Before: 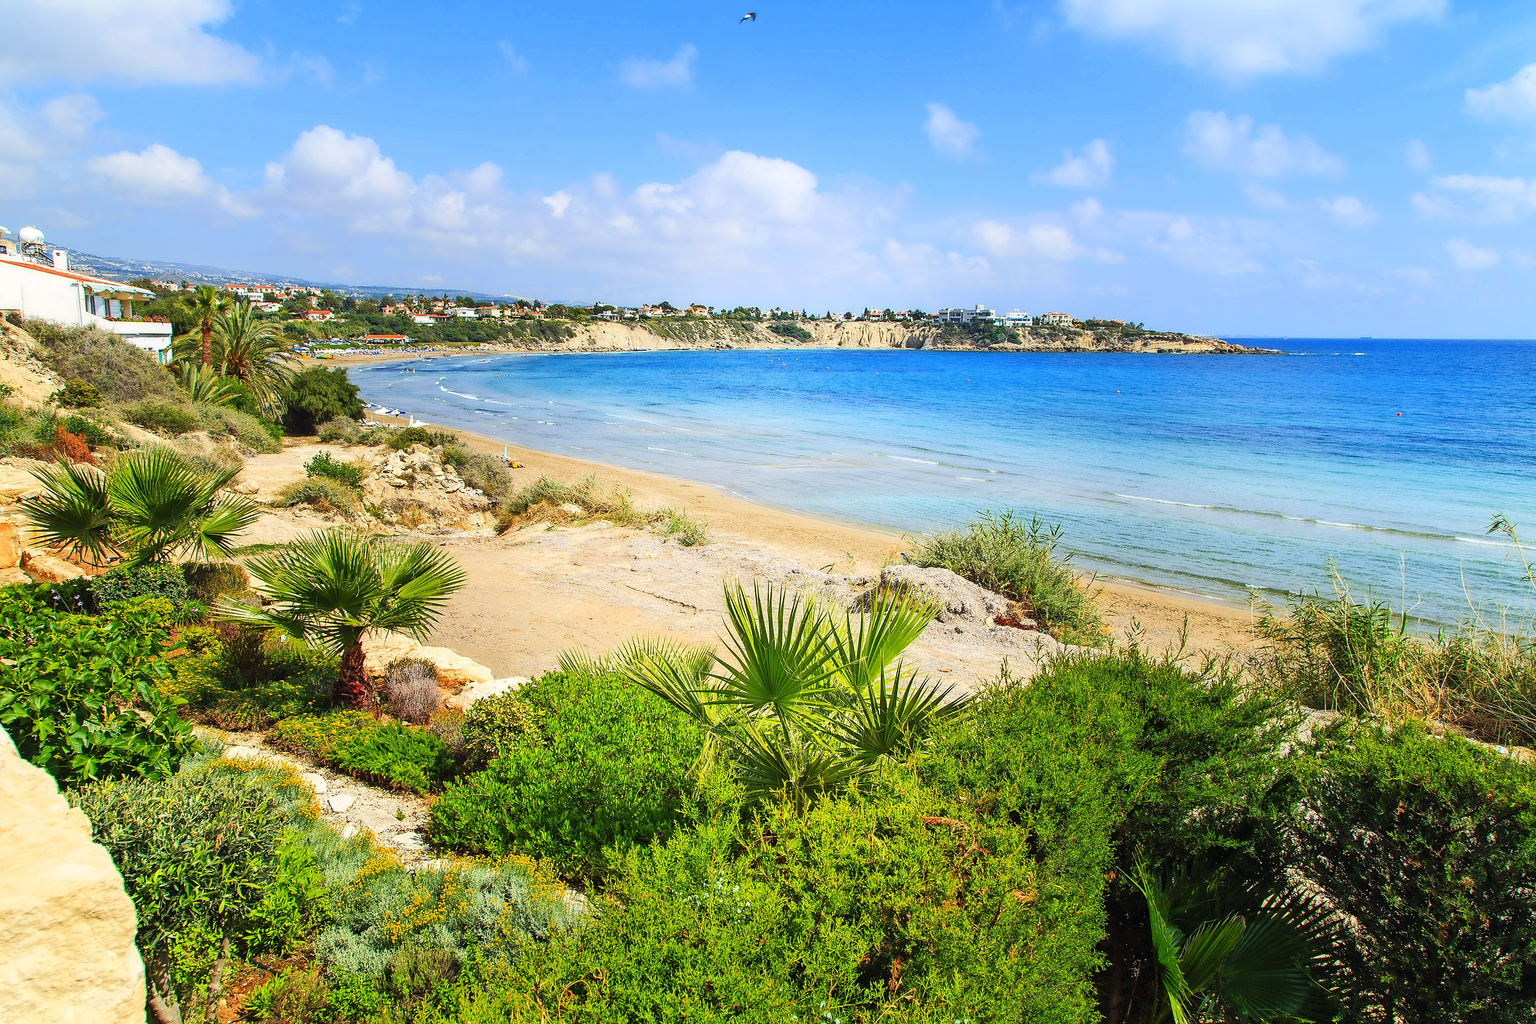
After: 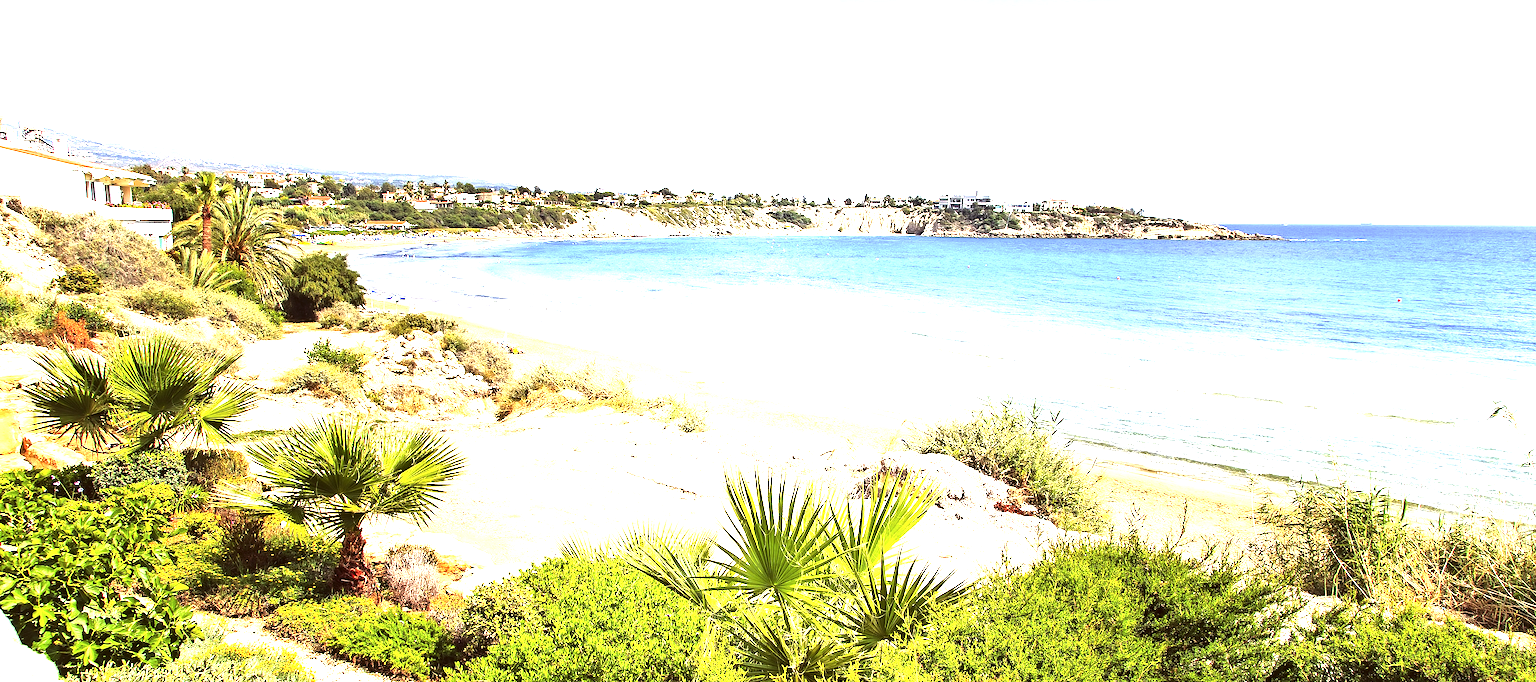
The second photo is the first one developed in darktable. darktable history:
color balance: on, module defaults
tone equalizer: -8 EV -0.75 EV, -7 EV -0.7 EV, -6 EV -0.6 EV, -5 EV -0.4 EV, -3 EV 0.4 EV, -2 EV 0.6 EV, -1 EV 0.7 EV, +0 EV 0.75 EV, edges refinement/feathering 500, mask exposure compensation -1.57 EV, preserve details no
exposure: black level correction 0, exposure 1.015 EV, compensate exposure bias true, compensate highlight preservation false
crop: top 11.166%, bottom 22.168%
color correction: highlights a* 10.21, highlights b* 9.79, shadows a* 8.61, shadows b* 7.88, saturation 0.8
color contrast: green-magenta contrast 0.96
vibrance: on, module defaults
